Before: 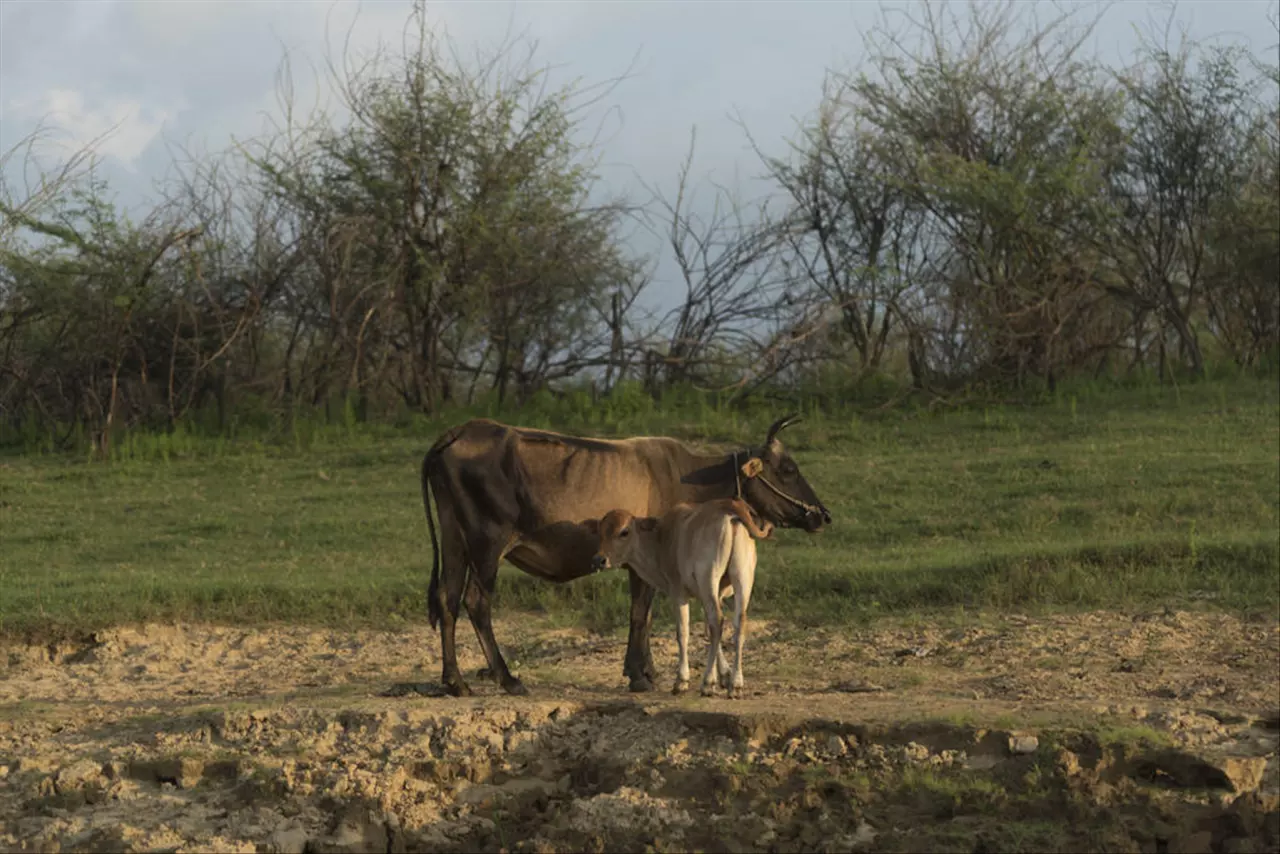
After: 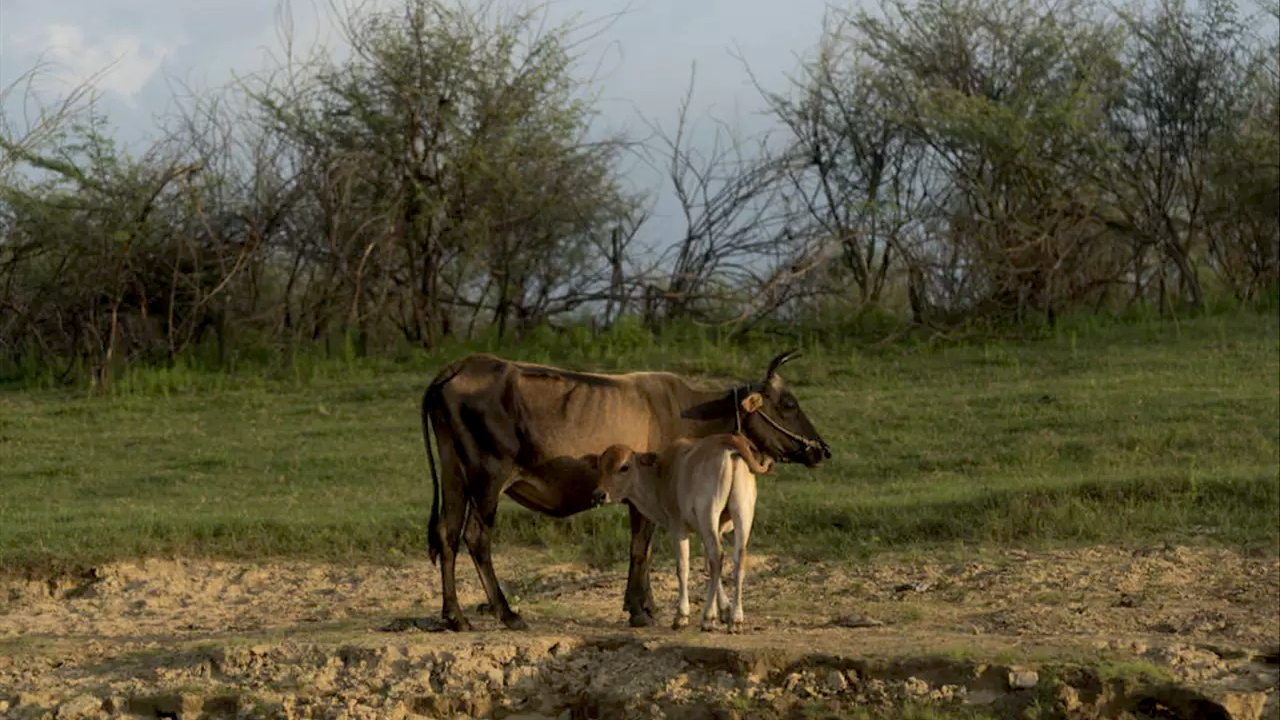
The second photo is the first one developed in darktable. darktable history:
exposure: black level correction 0.01, exposure 0.014 EV, compensate highlight preservation false
crop: top 7.625%, bottom 8.027%
